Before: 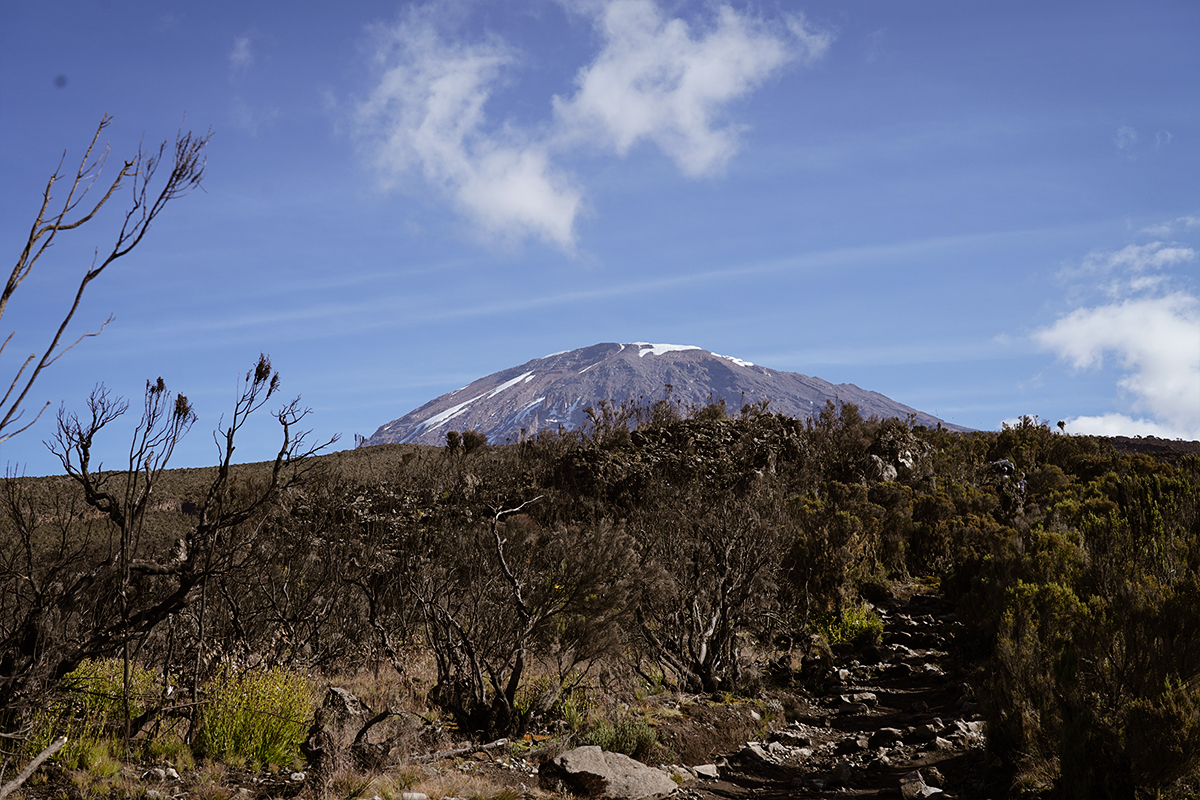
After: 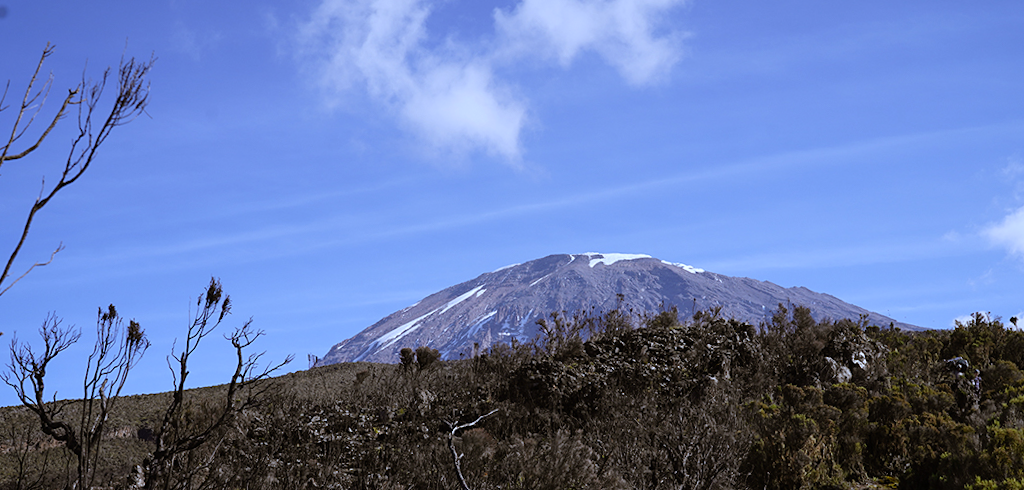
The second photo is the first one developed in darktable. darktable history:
rotate and perspective: rotation -2°, crop left 0.022, crop right 0.978, crop top 0.049, crop bottom 0.951
crop: left 3.015%, top 8.969%, right 9.647%, bottom 26.457%
white balance: red 0.948, green 1.02, blue 1.176
